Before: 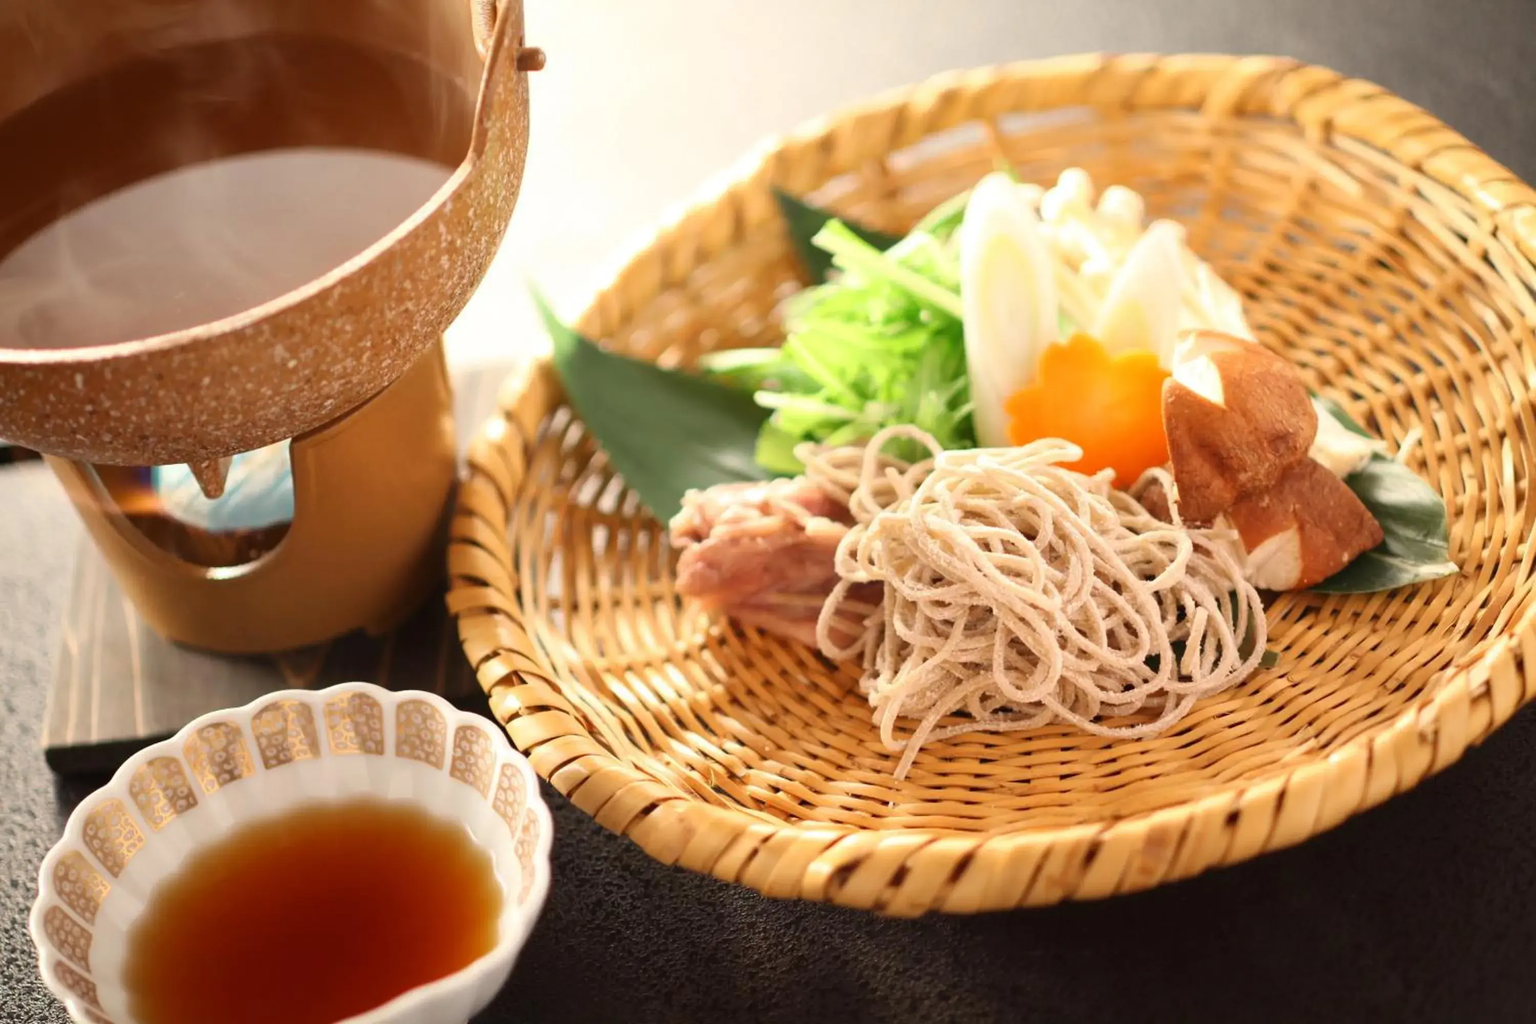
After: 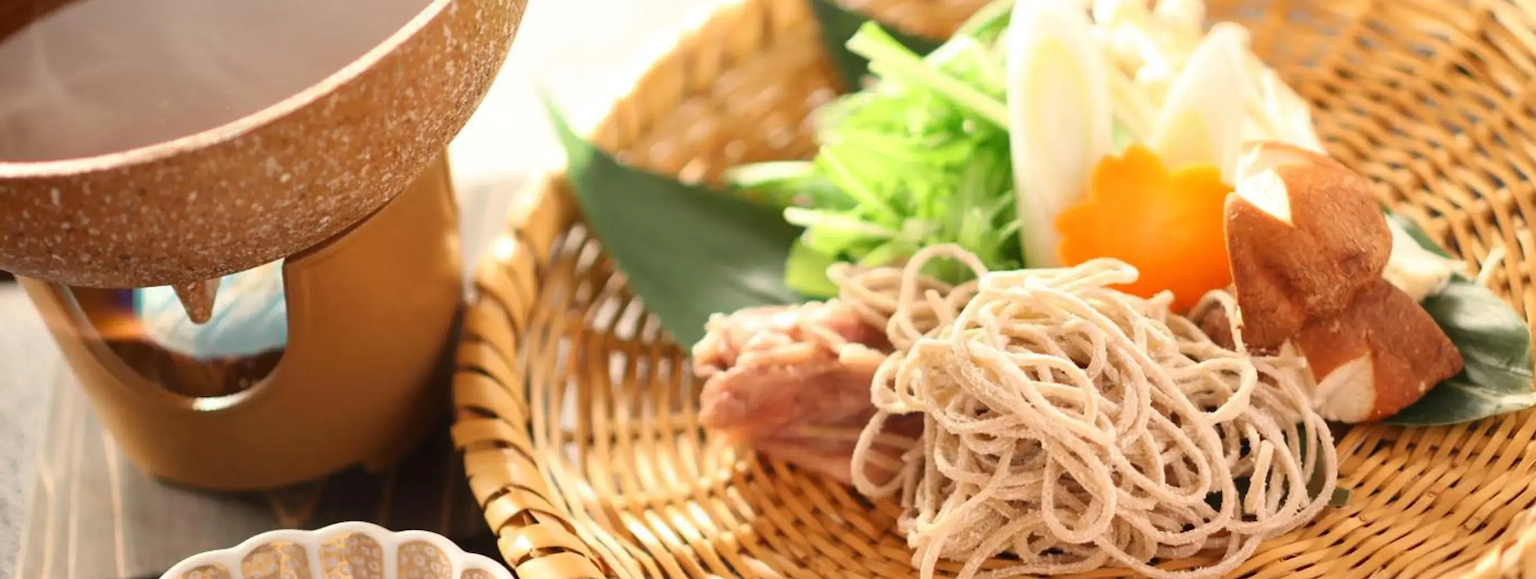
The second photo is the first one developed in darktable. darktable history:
crop: left 1.841%, top 19.487%, right 5.504%, bottom 28.065%
